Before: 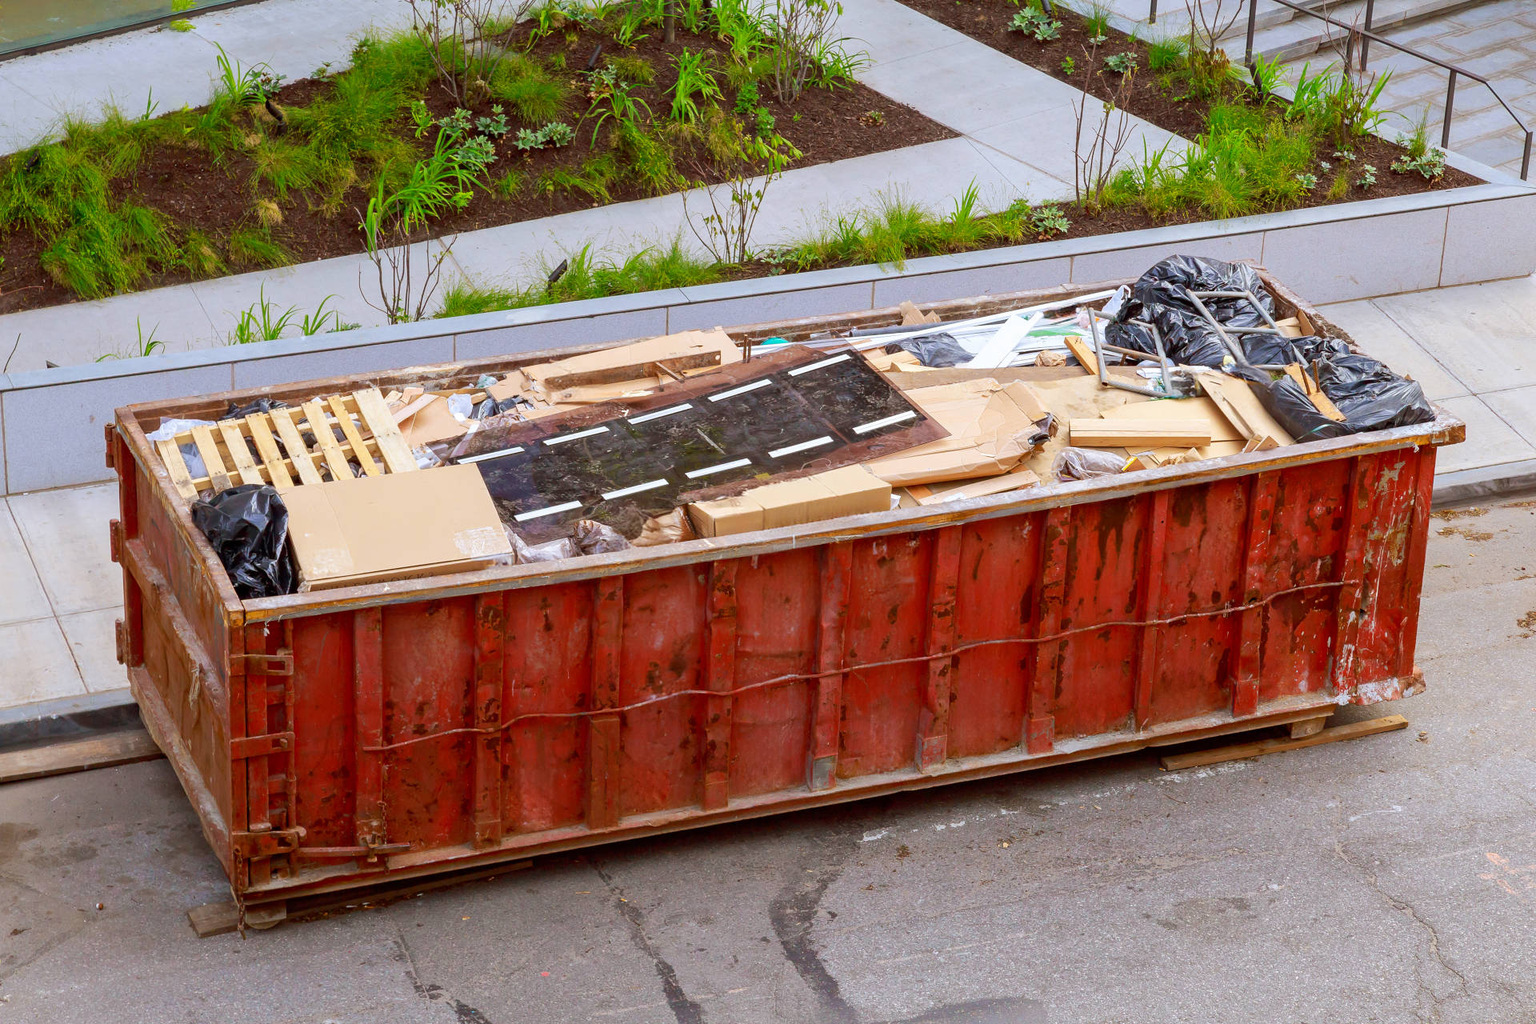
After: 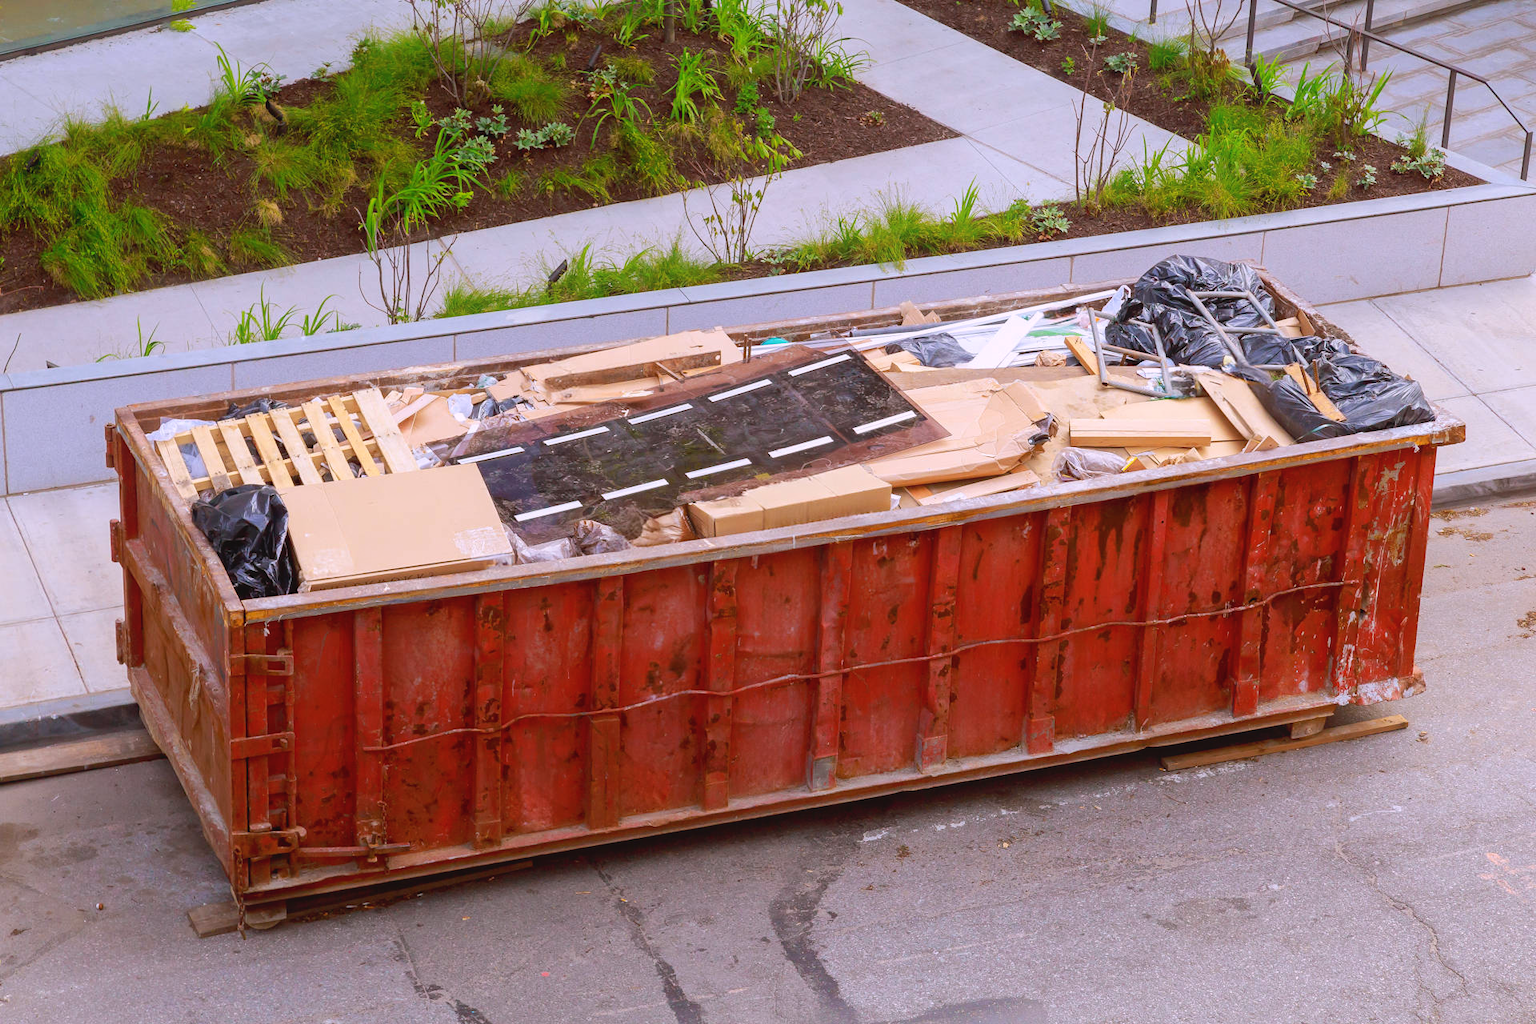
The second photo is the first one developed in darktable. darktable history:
white balance: red 1.05, blue 1.072
contrast equalizer: octaves 7, y [[0.6 ×6], [0.55 ×6], [0 ×6], [0 ×6], [0 ×6]], mix -0.3
color balance rgb: saturation formula JzAzBz (2021)
